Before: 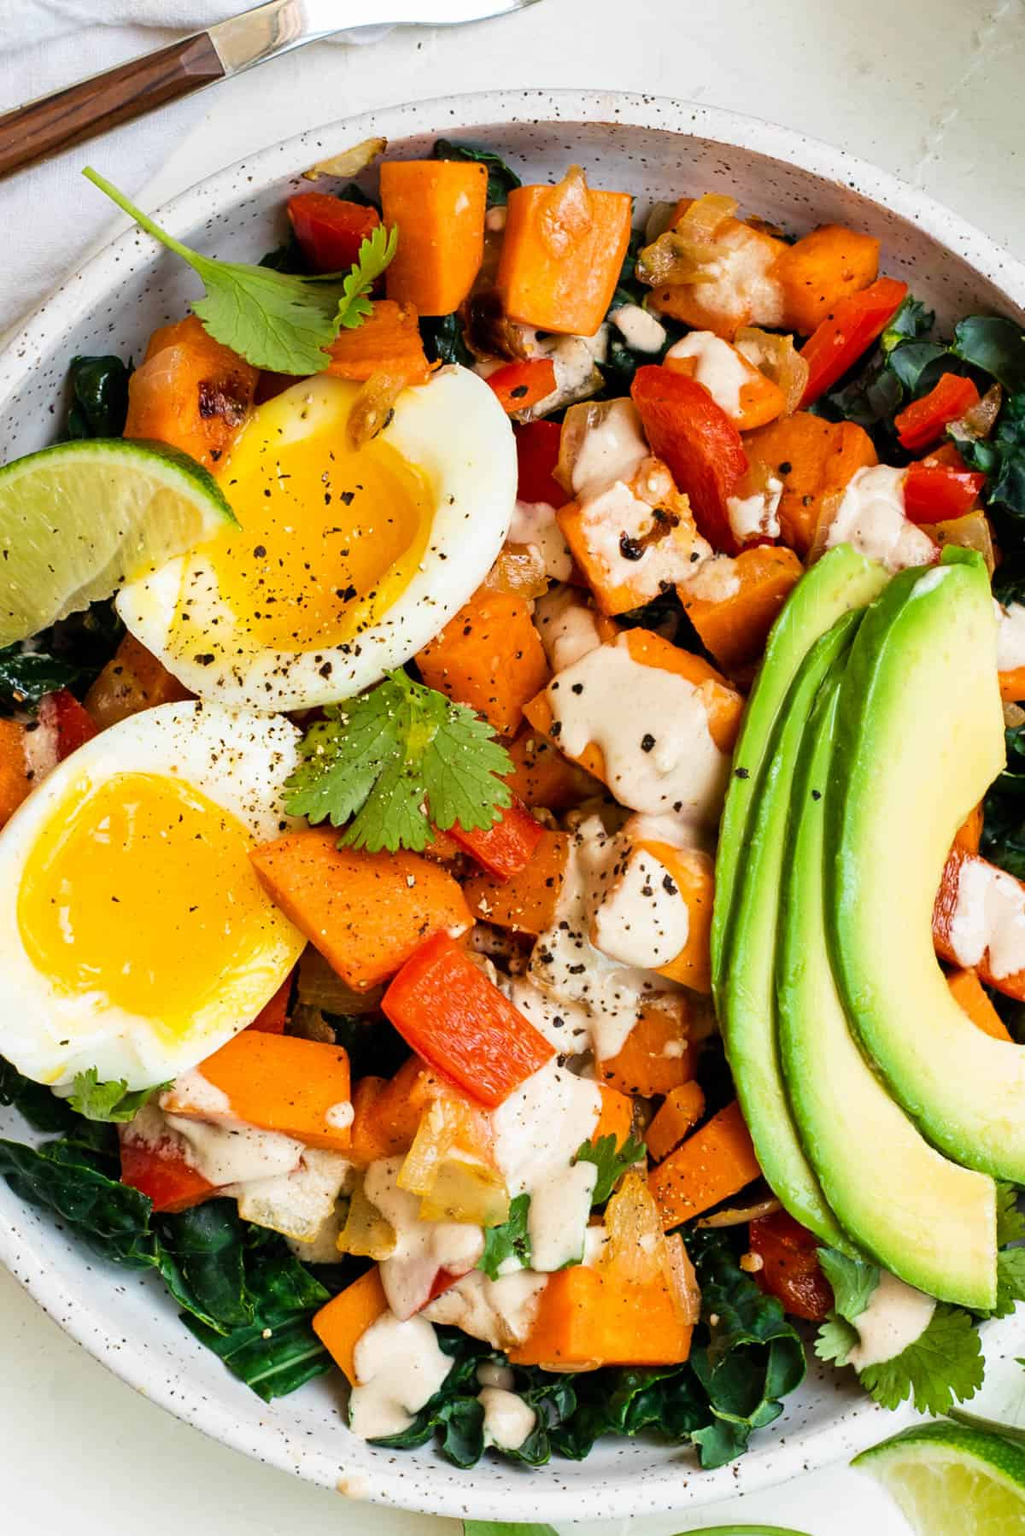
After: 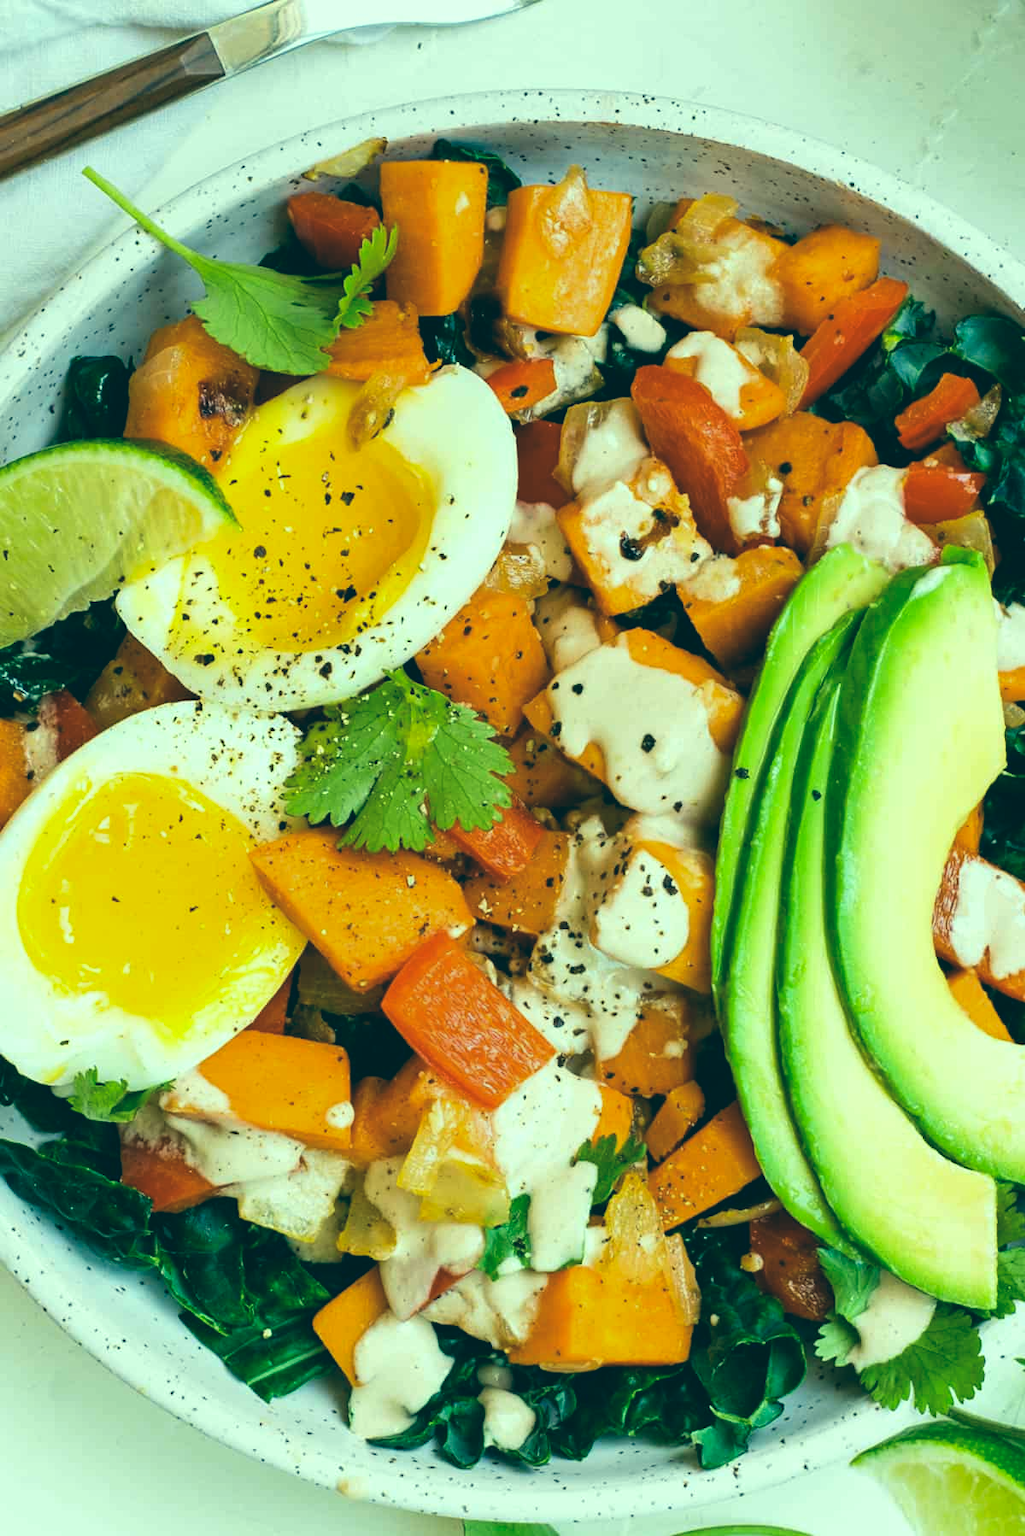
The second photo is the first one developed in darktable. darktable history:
exposure: black level correction -0.008, exposure 0.067 EV, compensate highlight preservation false
color correction: highlights a* -19.57, highlights b* 9.8, shadows a* -20.51, shadows b* -10.85
